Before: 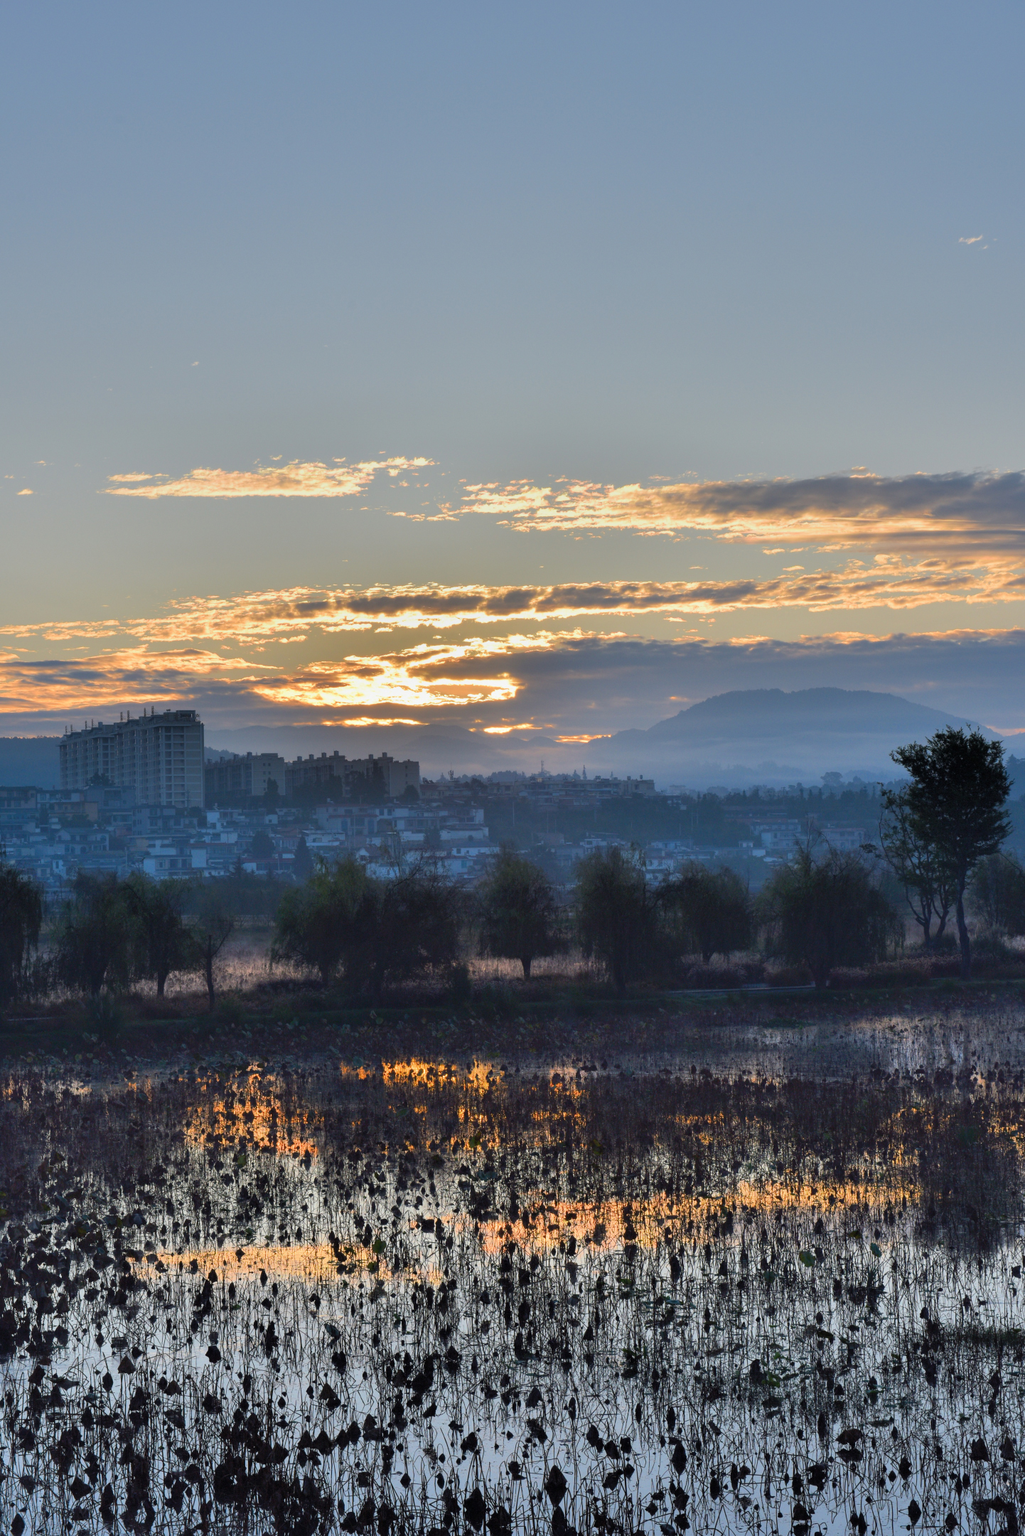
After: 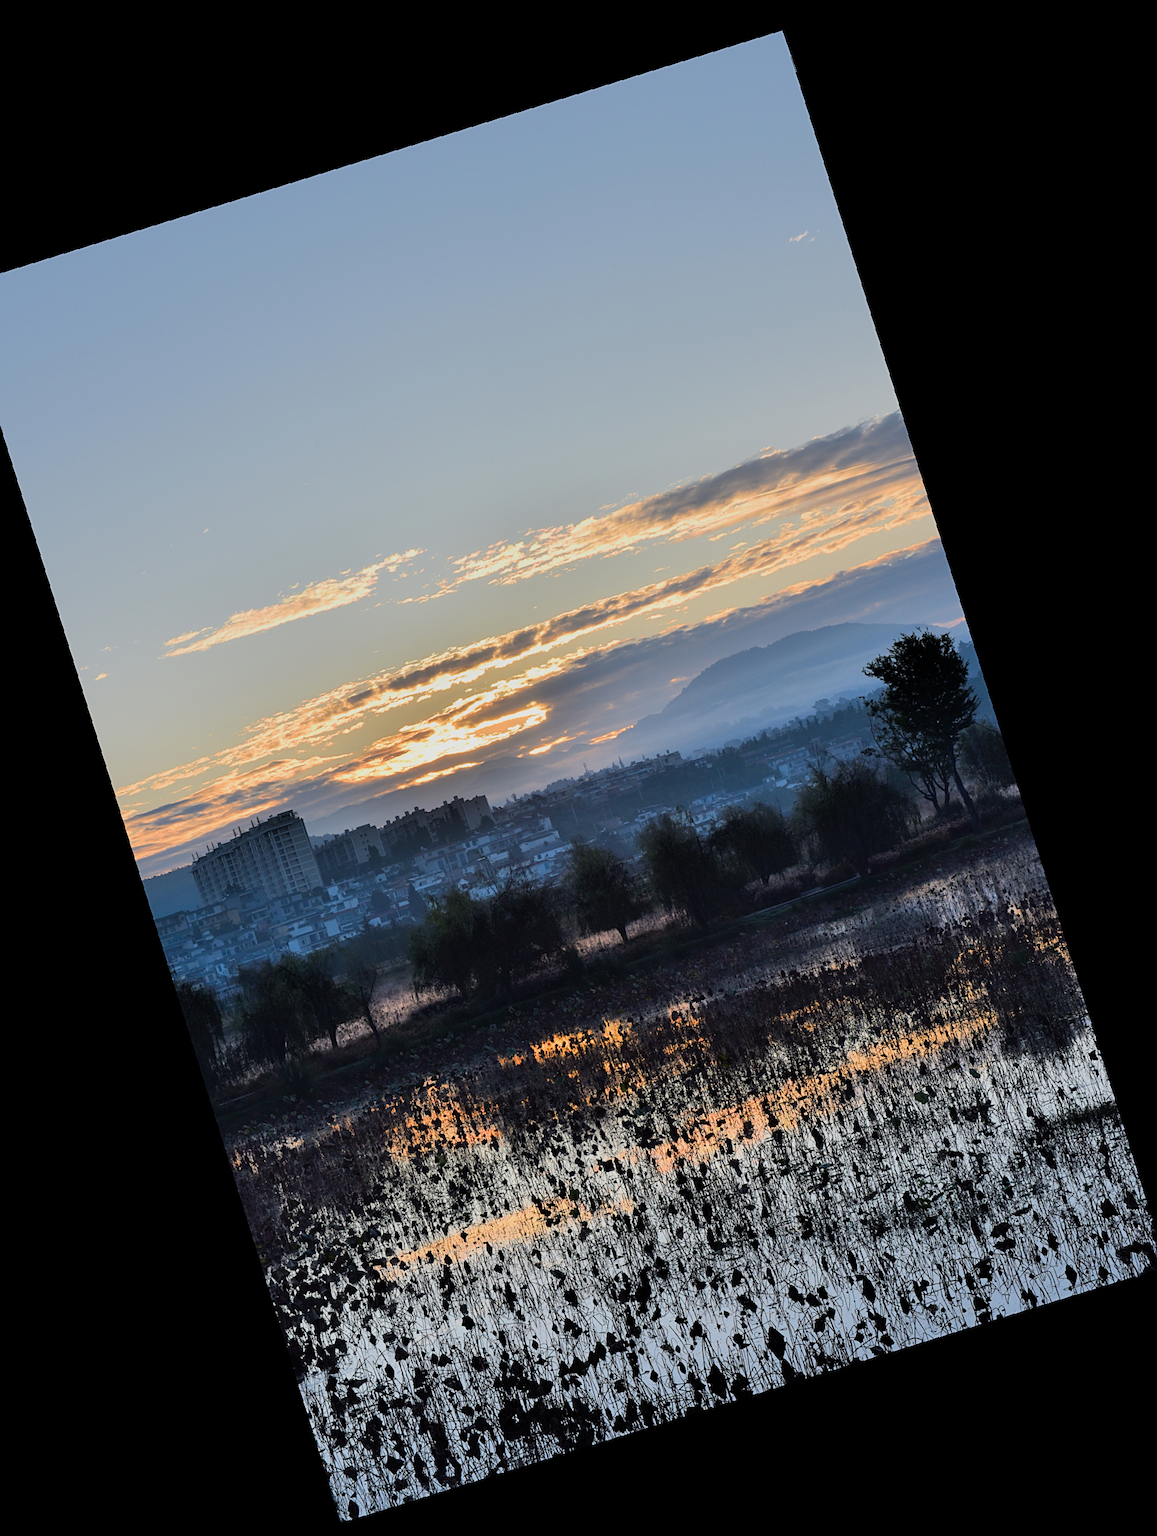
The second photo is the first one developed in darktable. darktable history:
crop and rotate: angle 19.43°, left 6.812%, right 4.125%, bottom 1.087%
sharpen: on, module defaults
filmic rgb: black relative exposure -7.5 EV, white relative exposure 5 EV, hardness 3.31, contrast 1.3, contrast in shadows safe
exposure: exposure 0.178 EV, compensate exposure bias true, compensate highlight preservation false
rotate and perspective: rotation 2.17°, automatic cropping off
